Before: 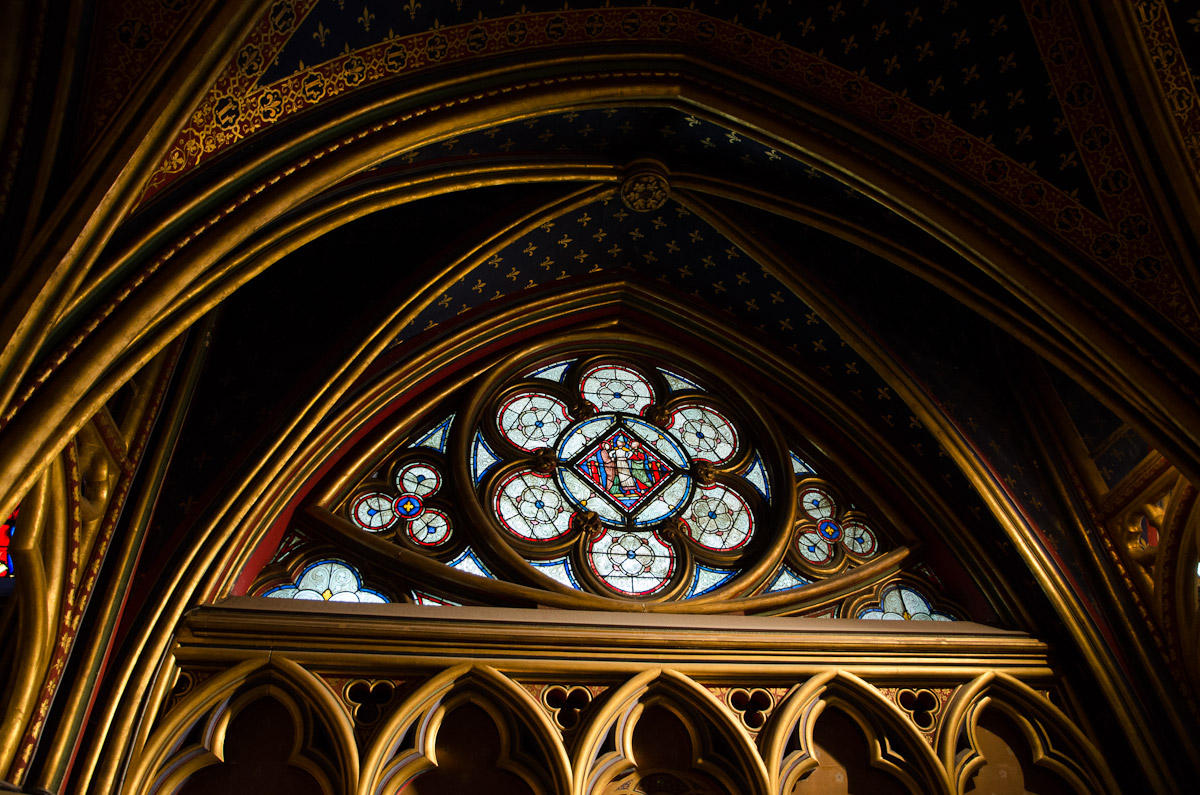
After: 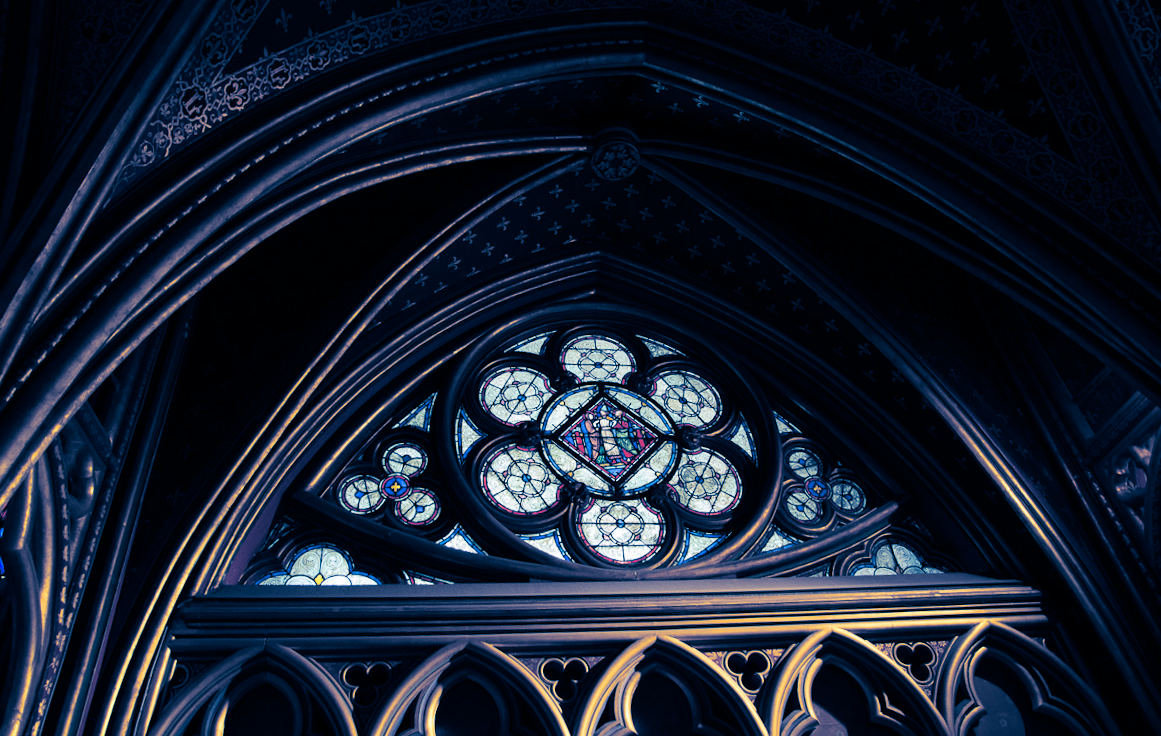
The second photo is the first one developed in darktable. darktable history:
white balance: emerald 1
rotate and perspective: rotation -3°, crop left 0.031, crop right 0.968, crop top 0.07, crop bottom 0.93
split-toning: shadows › hue 226.8°, shadows › saturation 1, highlights › saturation 0, balance -61.41
